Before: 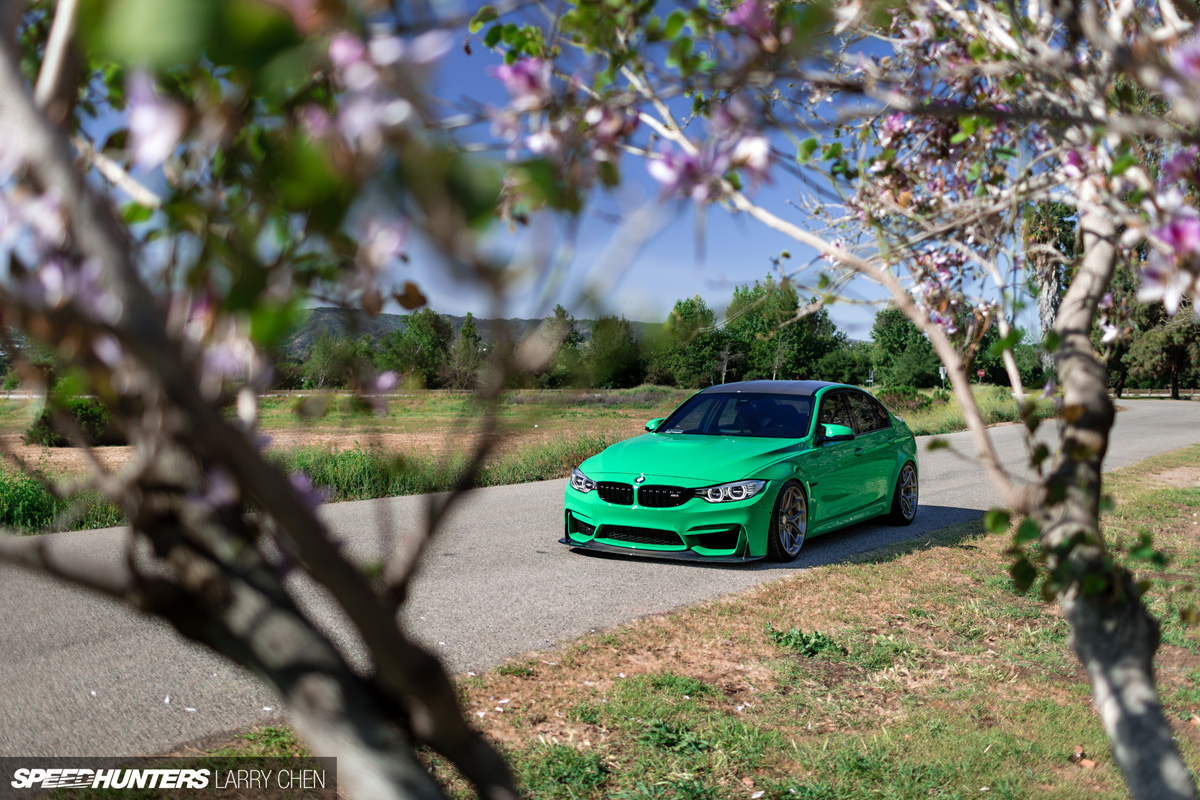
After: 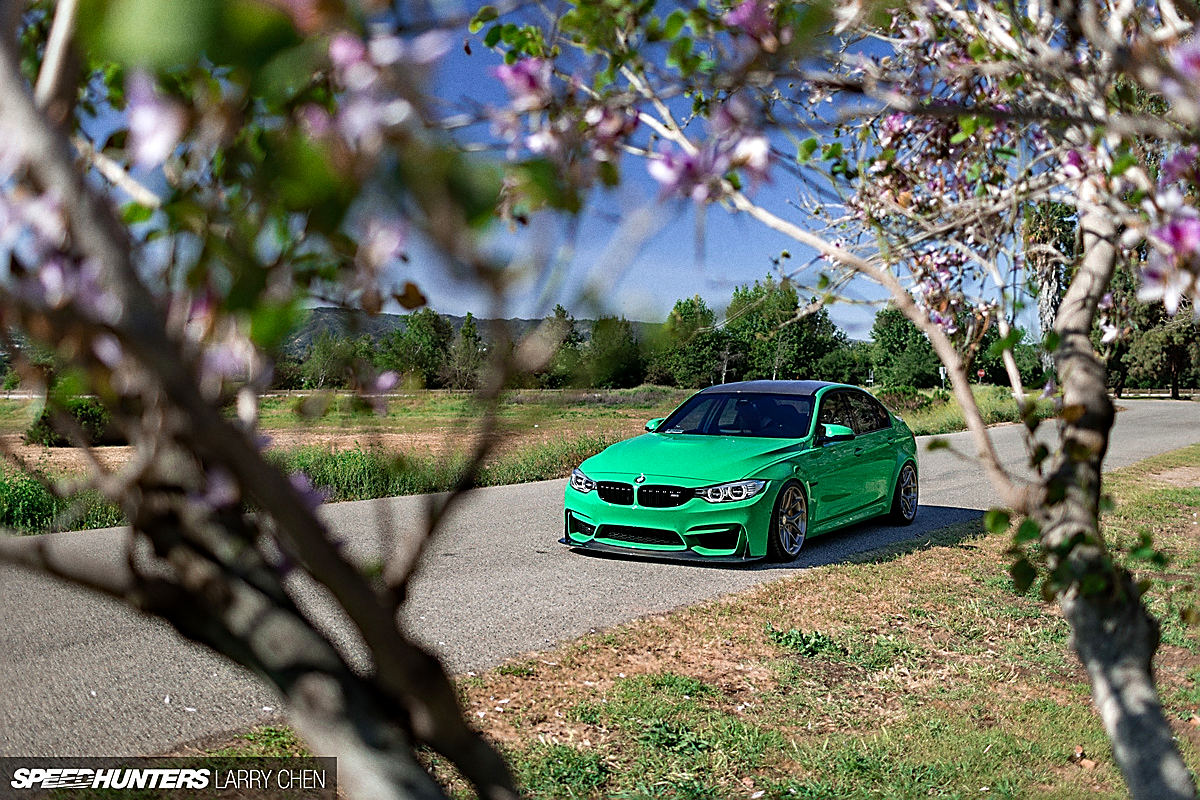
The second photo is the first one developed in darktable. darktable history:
grain: coarseness 0.09 ISO
haze removal: compatibility mode true, adaptive false
sharpen: radius 1.4, amount 1.25, threshold 0.7
